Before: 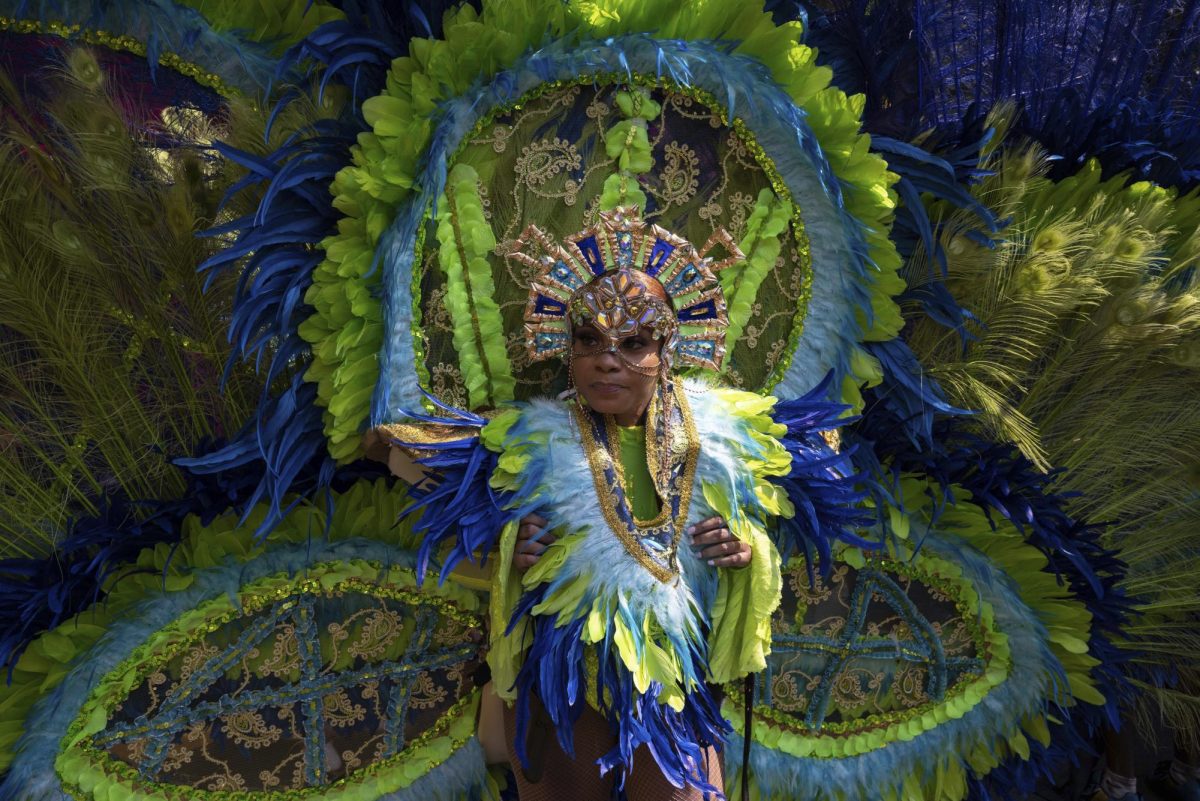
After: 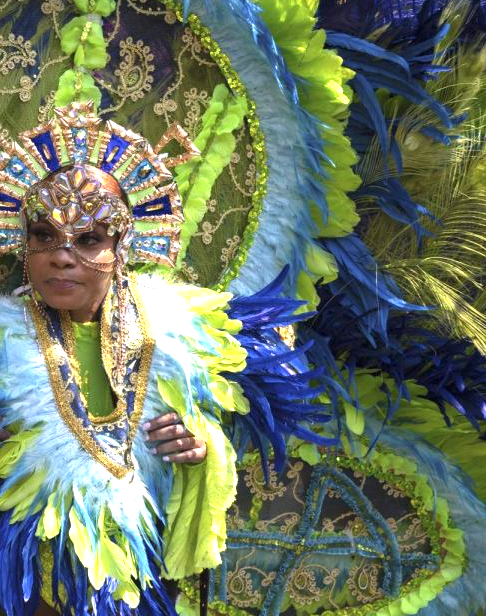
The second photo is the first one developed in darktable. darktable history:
crop: left 45.43%, top 12.99%, right 14.032%, bottom 10.074%
exposure: black level correction 0, exposure 1.199 EV, compensate exposure bias true, compensate highlight preservation false
